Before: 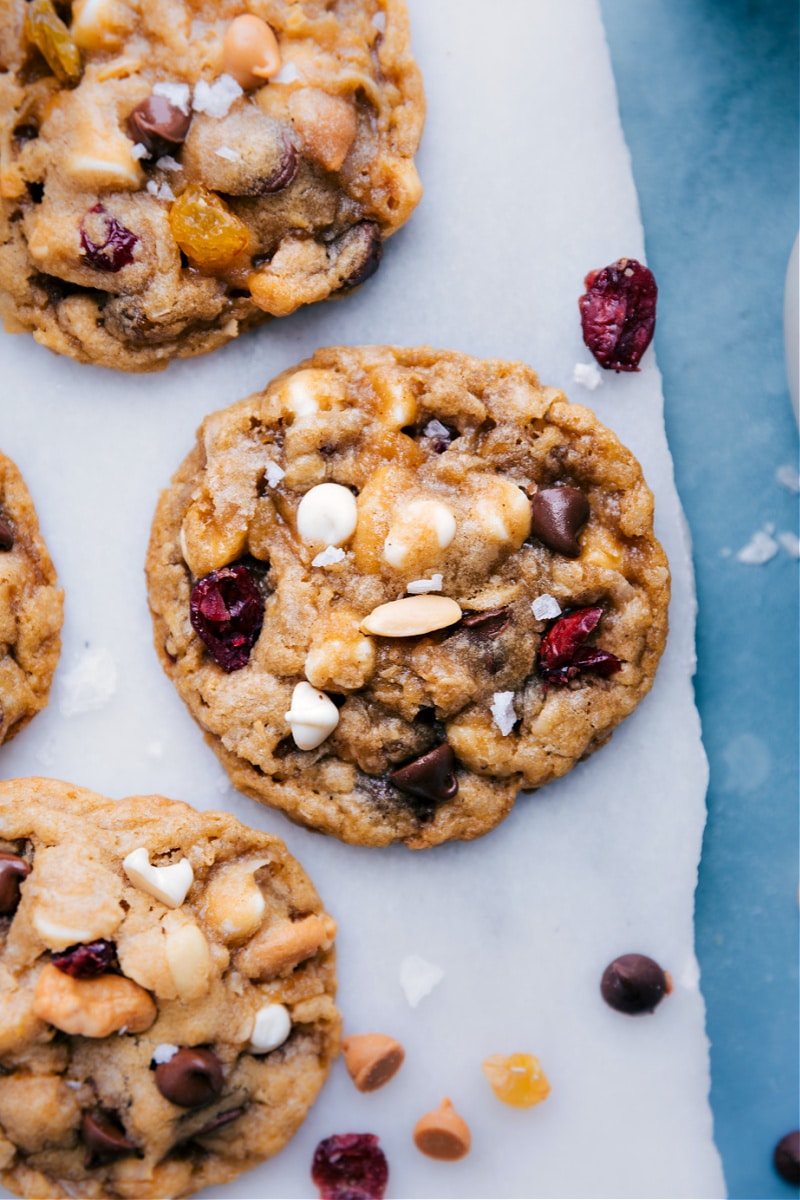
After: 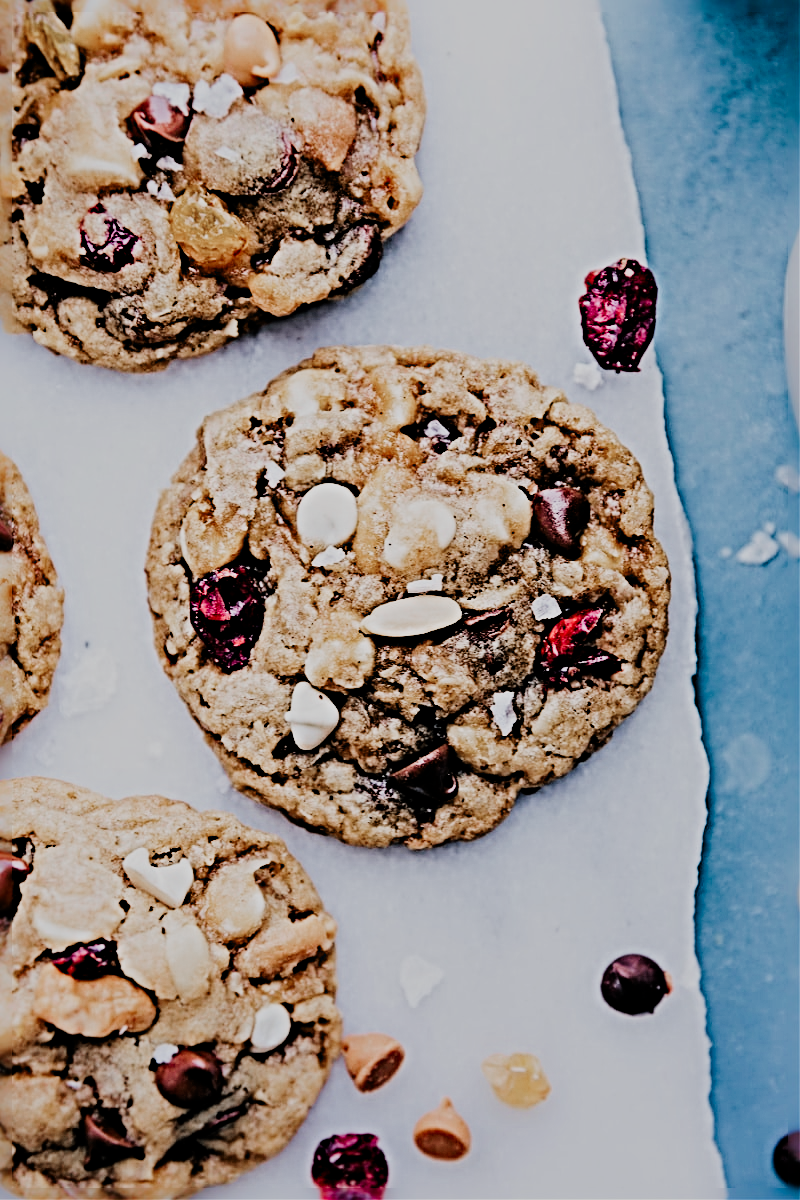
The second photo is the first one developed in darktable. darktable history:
sharpen: radius 6.278, amount 1.797, threshold 0.143
filmic rgb: black relative exposure -6.19 EV, white relative exposure 6.98 EV, hardness 2.27
tone curve: curves: ch0 [(0, 0) (0.091, 0.066) (0.184, 0.16) (0.491, 0.519) (0.748, 0.765) (1, 0.919)]; ch1 [(0, 0) (0.179, 0.173) (0.322, 0.32) (0.424, 0.424) (0.502, 0.5) (0.56, 0.575) (0.631, 0.675) (0.777, 0.806) (1, 1)]; ch2 [(0, 0) (0.434, 0.447) (0.497, 0.498) (0.539, 0.566) (0.676, 0.691) (1, 1)], preserve colors none
color zones: curves: ch1 [(0, 0.708) (0.088, 0.648) (0.245, 0.187) (0.429, 0.326) (0.571, 0.498) (0.714, 0.5) (0.857, 0.5) (1, 0.708)]
